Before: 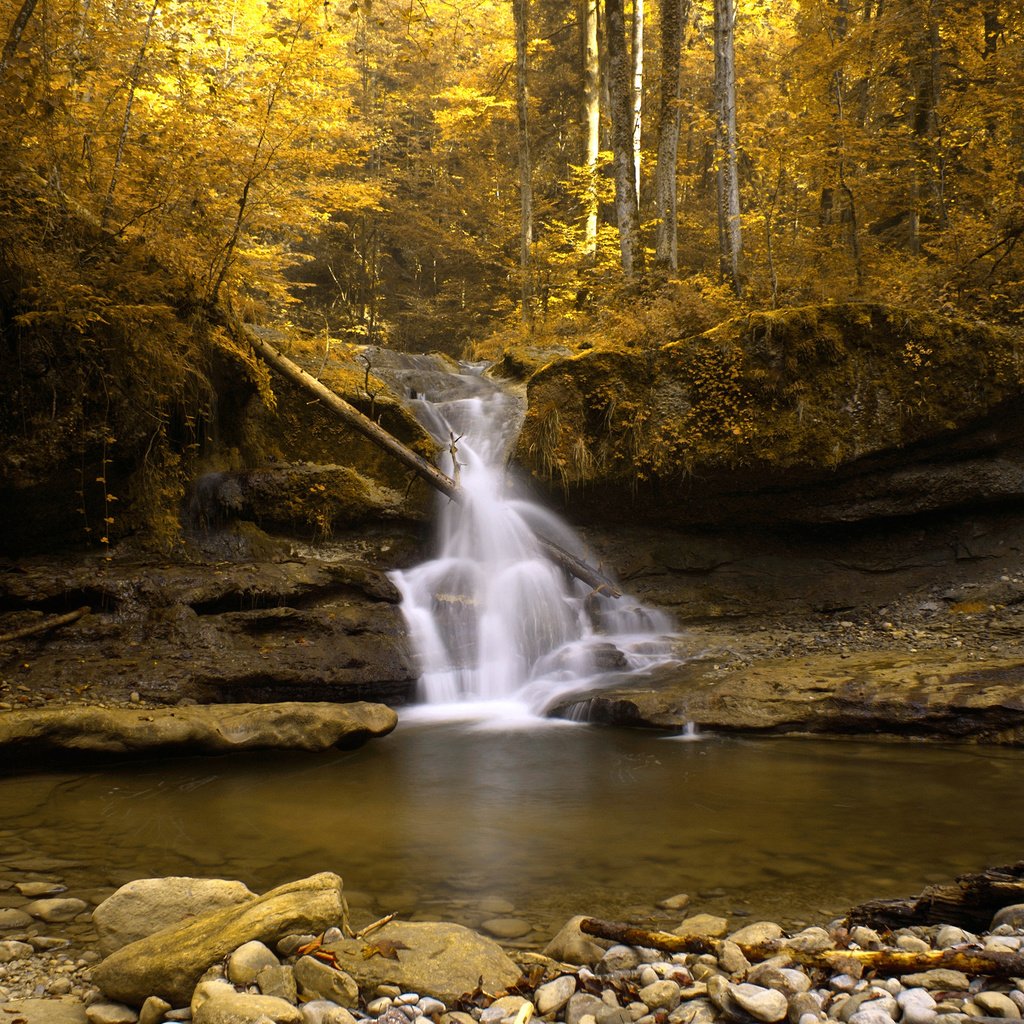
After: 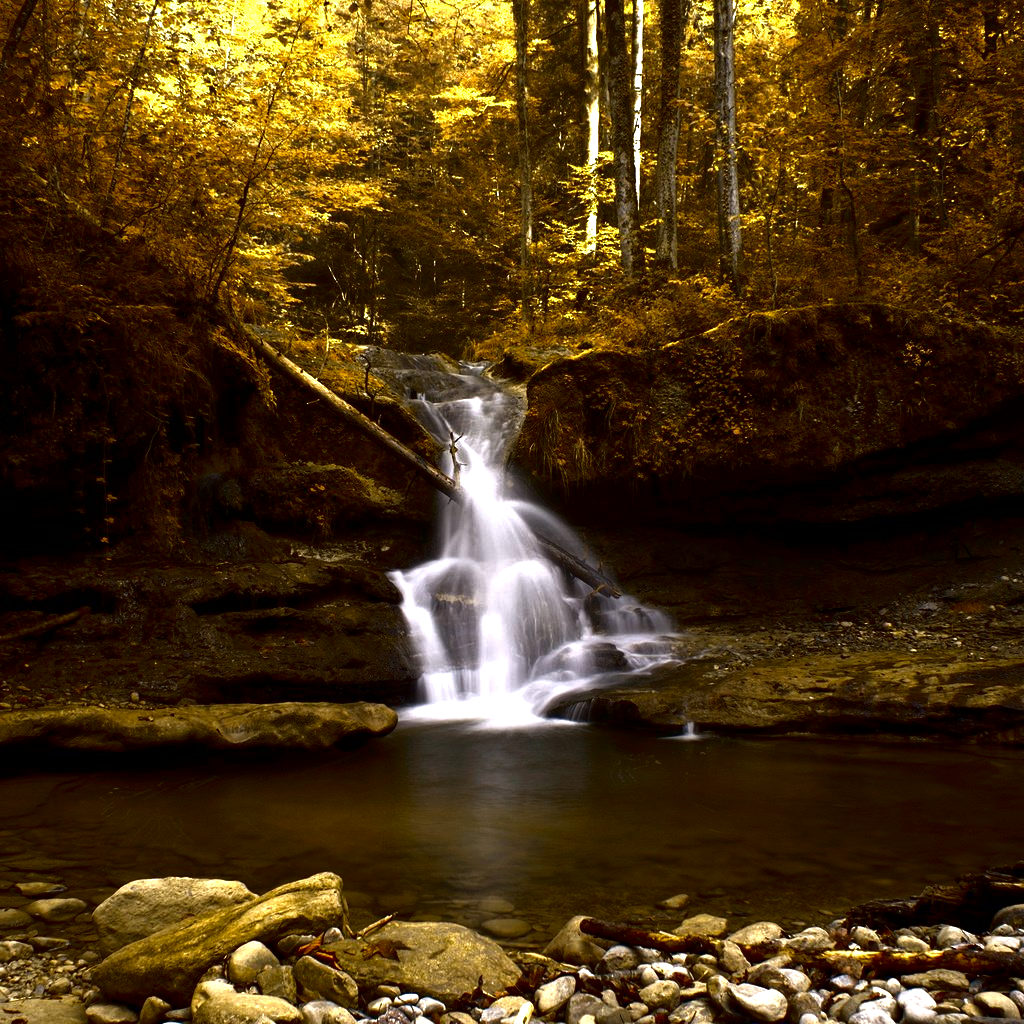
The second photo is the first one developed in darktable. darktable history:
contrast brightness saturation: brightness -0.504
exposure: black level correction 0.001, exposure 0.499 EV, compensate highlight preservation false
contrast equalizer: octaves 7, y [[0.6 ×6], [0.55 ×6], [0 ×6], [0 ×6], [0 ×6]], mix 0.166
